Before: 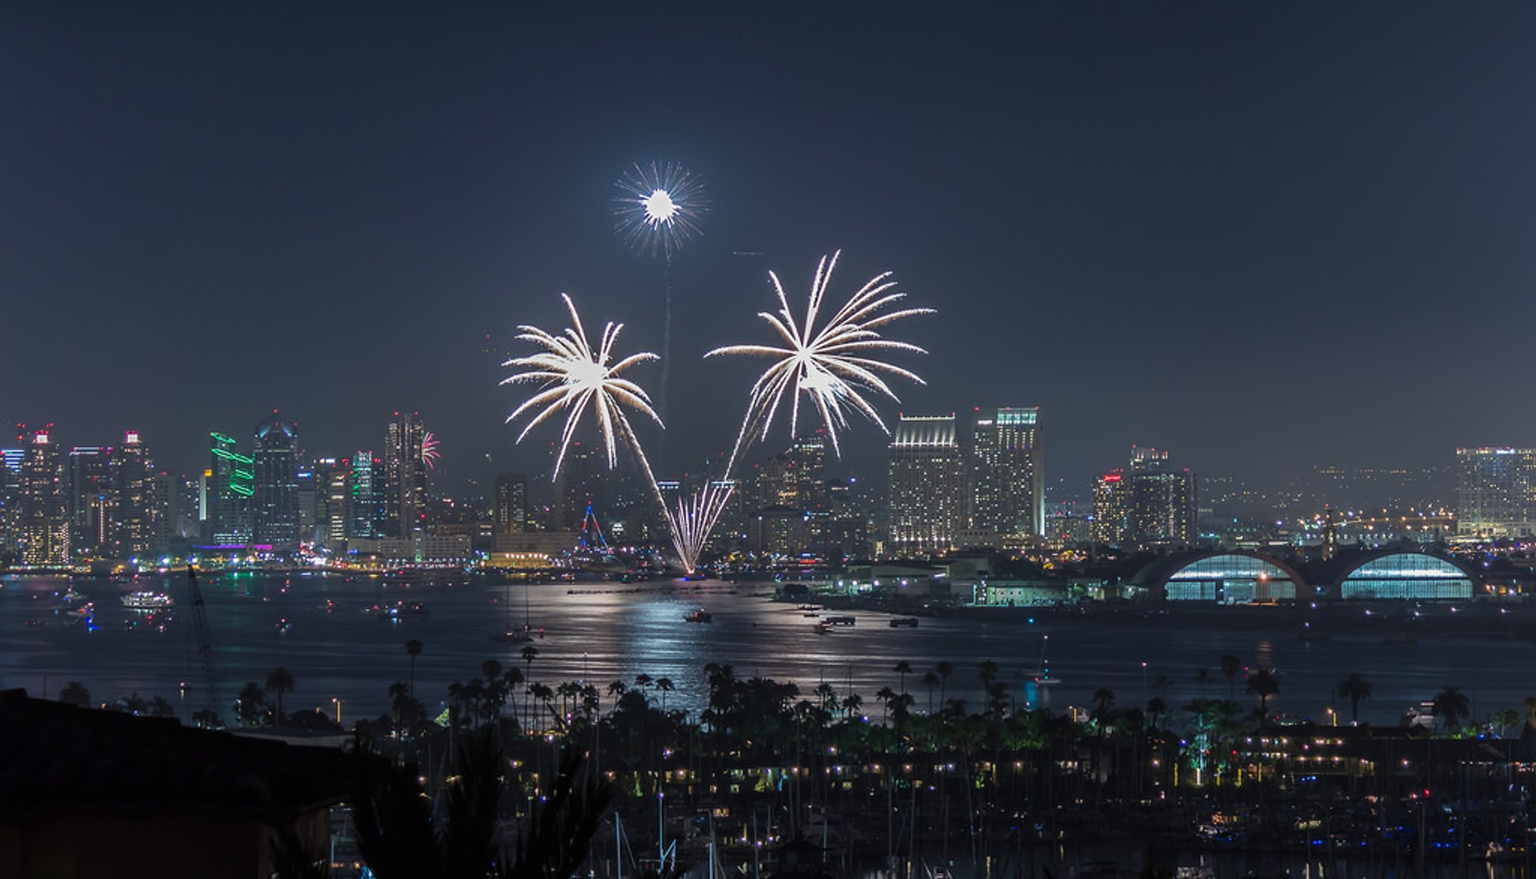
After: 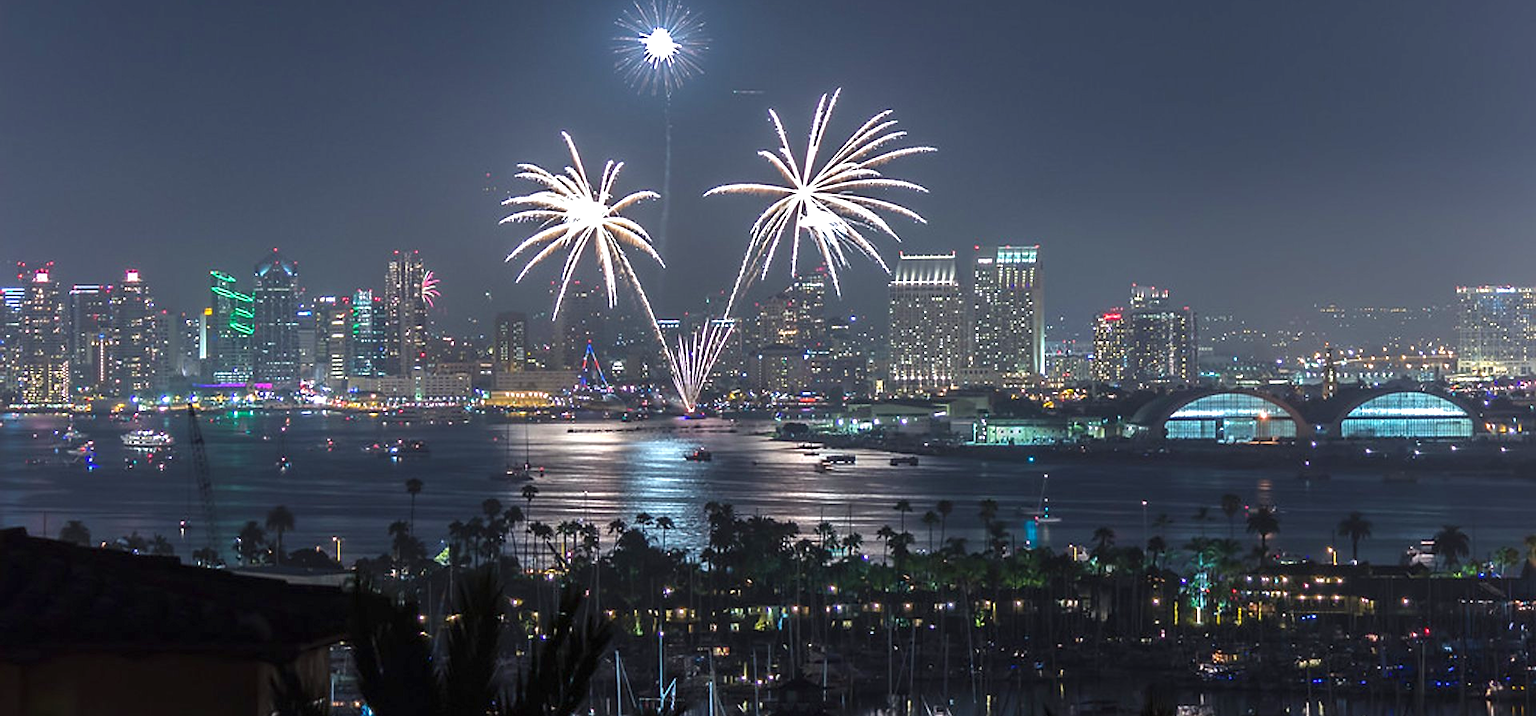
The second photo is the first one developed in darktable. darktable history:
exposure: black level correction 0, exposure 1.001 EV, compensate highlight preservation false
crop and rotate: top 18.4%
sharpen: radius 1.817, amount 0.393, threshold 1.531
color balance rgb: perceptual saturation grading › global saturation 29.694%, global vibrance 14.885%
color correction: highlights b* -0.016, saturation 0.782
